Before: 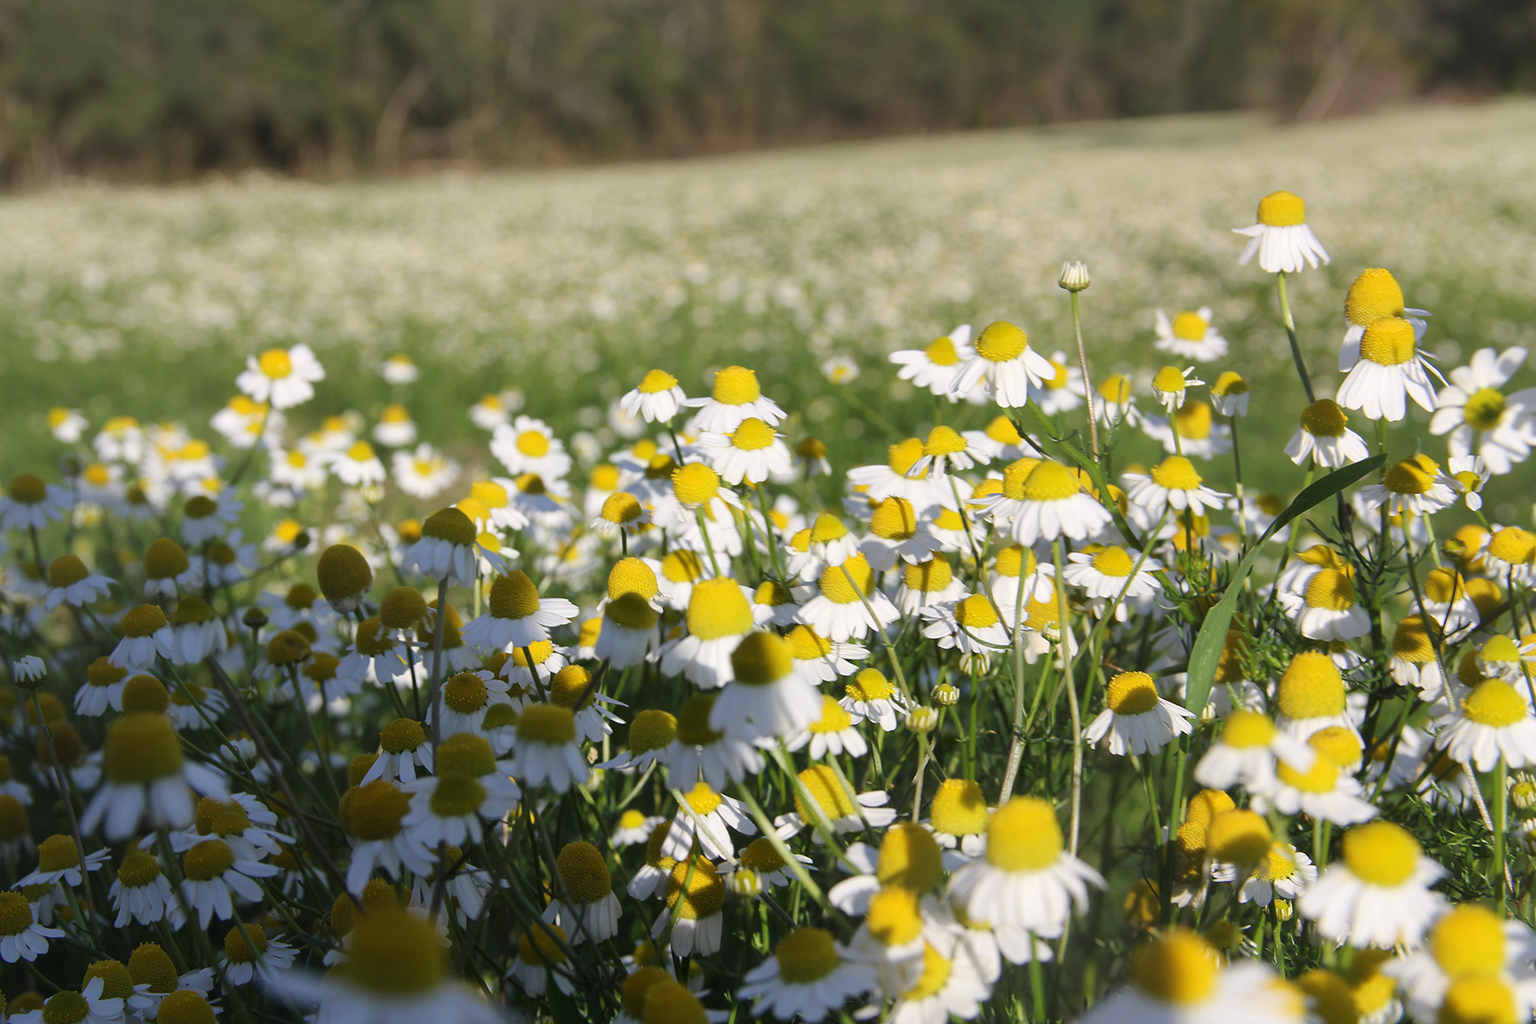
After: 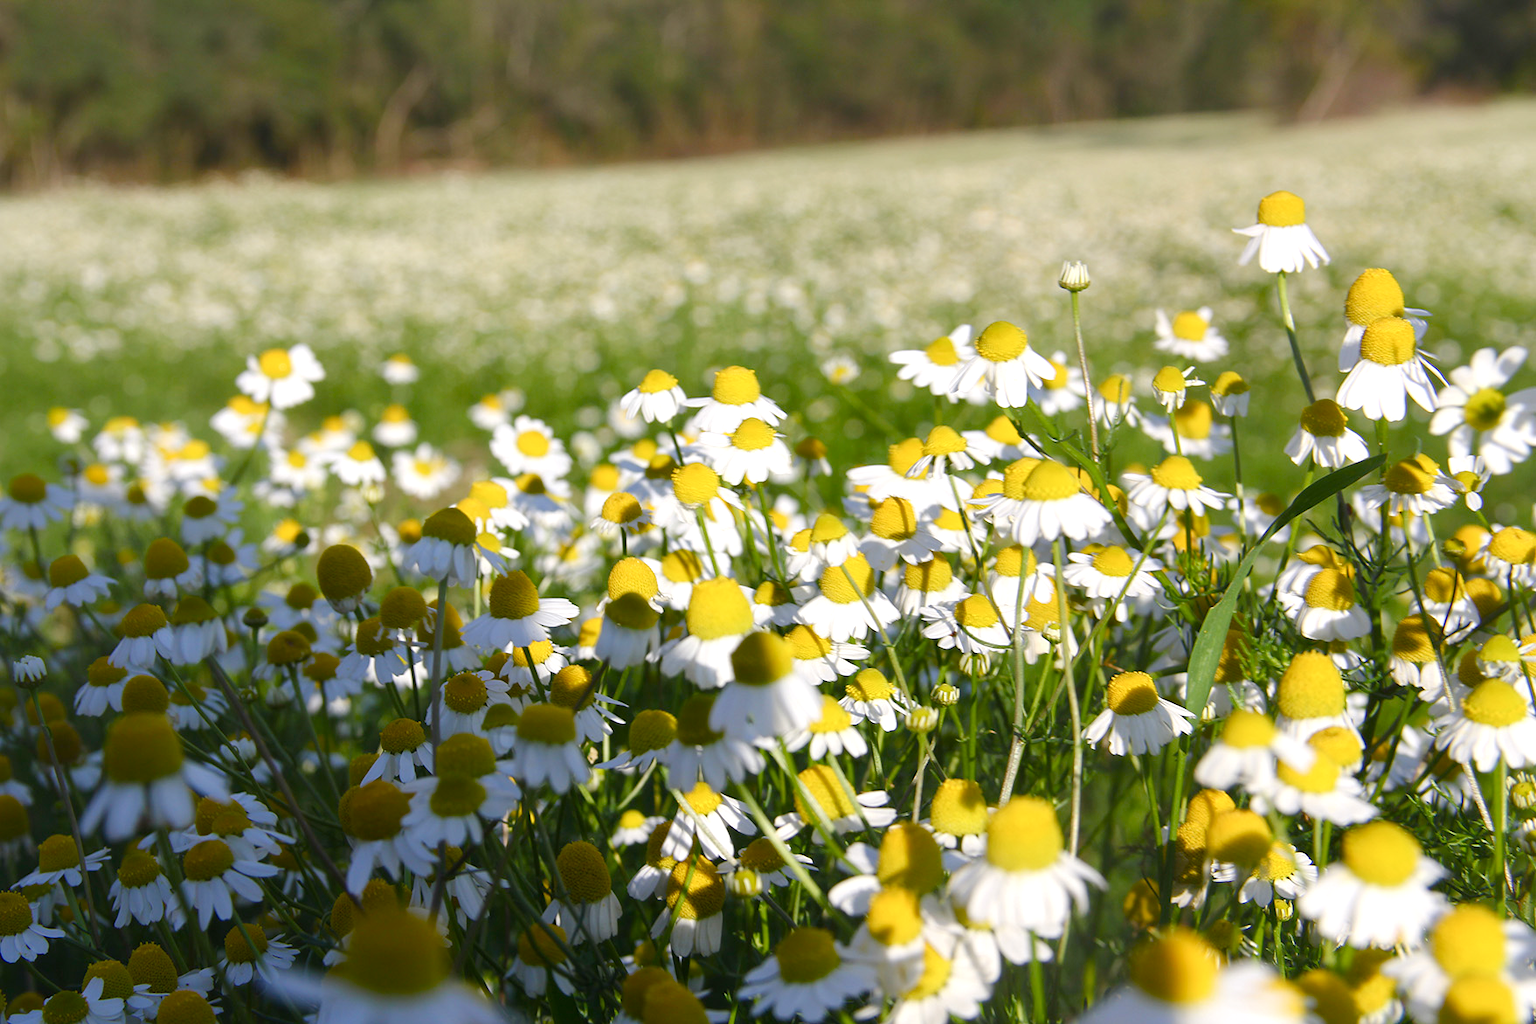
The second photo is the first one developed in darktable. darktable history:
color balance rgb: perceptual saturation grading › global saturation 20%, perceptual saturation grading › highlights -25%, perceptual saturation grading › shadows 50%
exposure: black level correction 0, exposure 0.3 EV, compensate highlight preservation false
